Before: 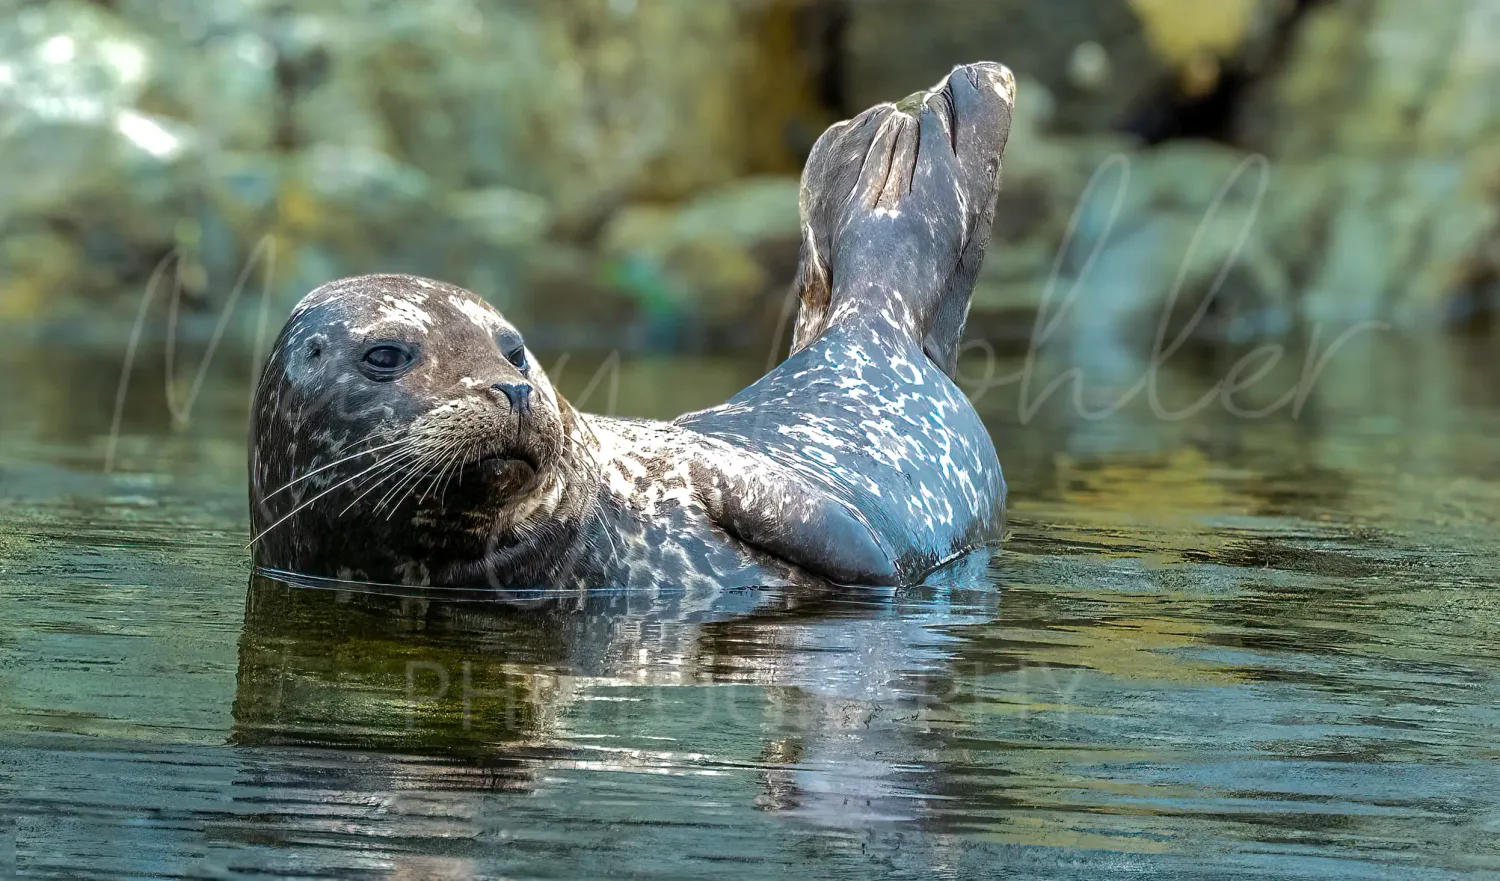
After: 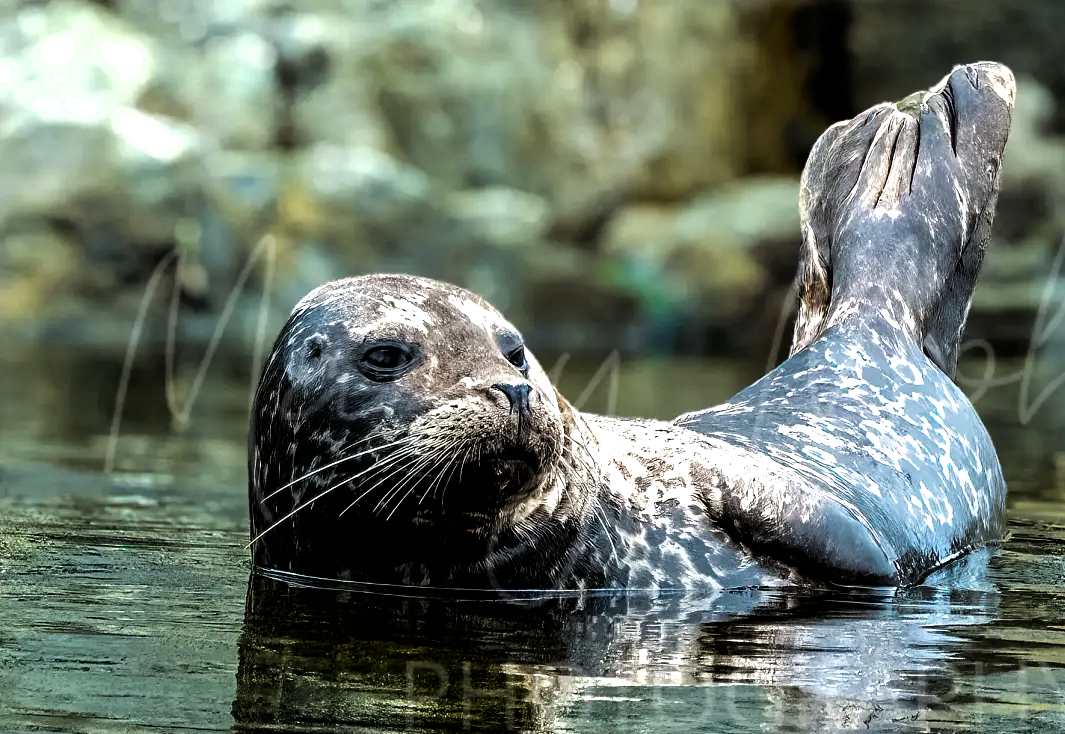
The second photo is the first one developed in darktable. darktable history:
filmic rgb: black relative exposure -8.21 EV, white relative exposure 2.21 EV, hardness 7.13, latitude 85.22%, contrast 1.688, highlights saturation mix -4.3%, shadows ↔ highlights balance -2.65%
crop: right 28.96%, bottom 16.575%
